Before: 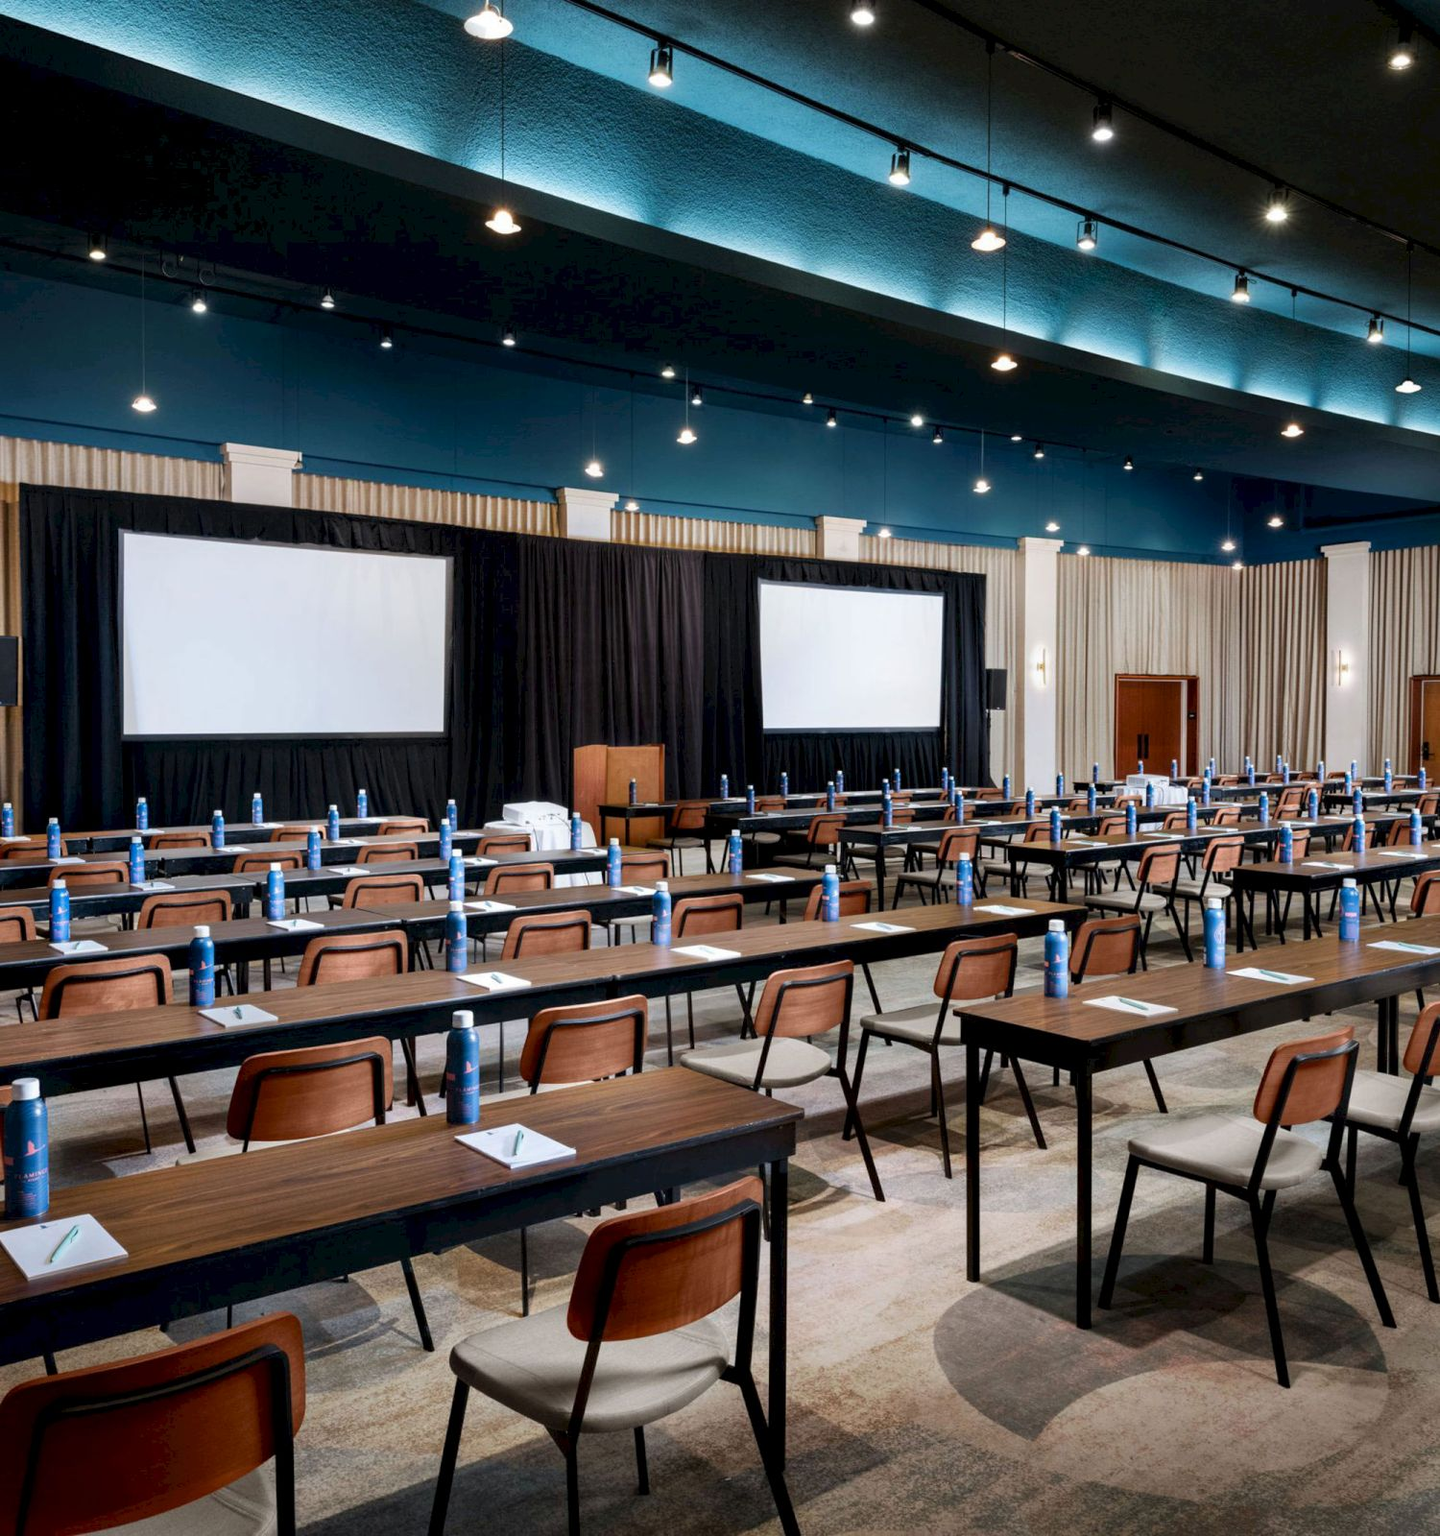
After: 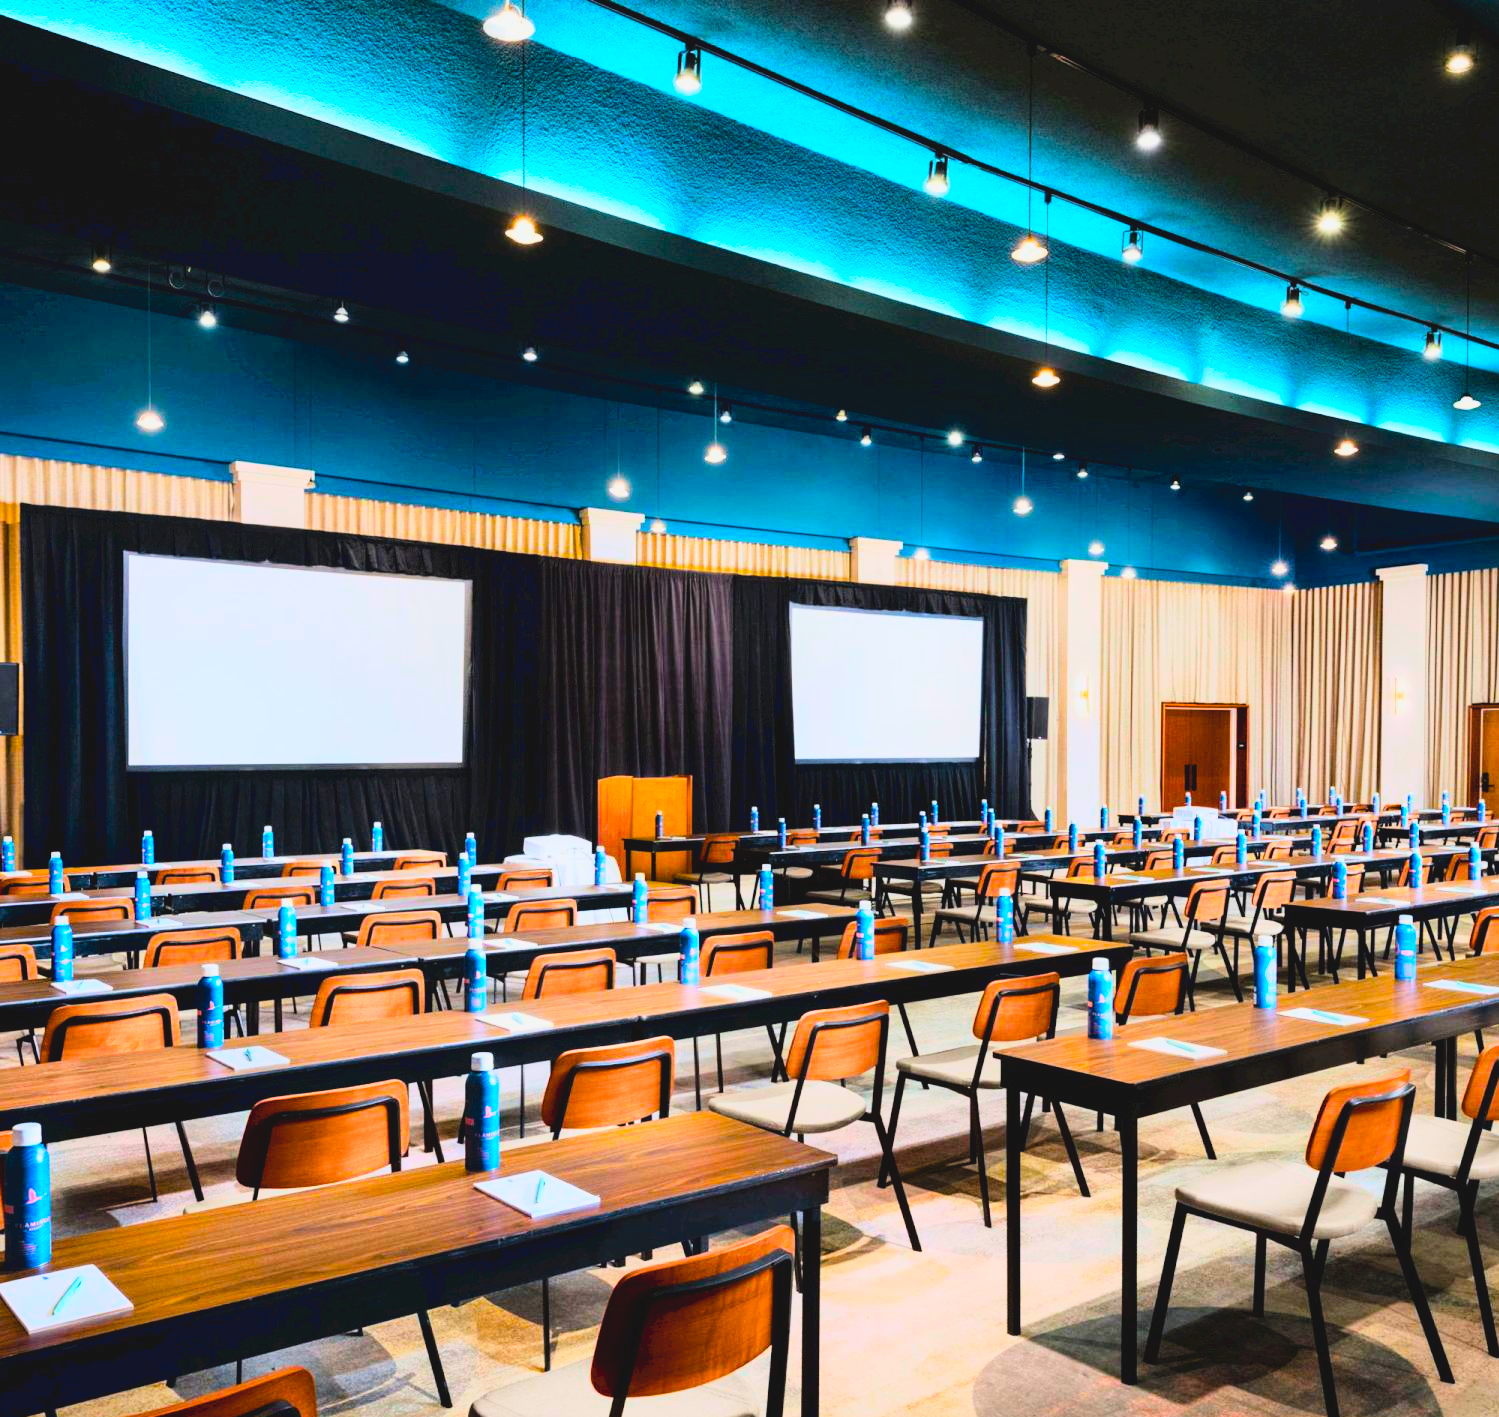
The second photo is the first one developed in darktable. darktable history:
exposure: exposure 0.126 EV, compensate highlight preservation false
crop and rotate: top 0%, bottom 11.429%
contrast brightness saturation: contrast -0.095, brightness 0.051, saturation 0.077
tone equalizer: on, module defaults
color balance rgb: linear chroma grading › global chroma 39.548%, perceptual saturation grading › global saturation 19.685%
base curve: curves: ch0 [(0, 0) (0, 0.001) (0.001, 0.001) (0.004, 0.002) (0.007, 0.004) (0.015, 0.013) (0.033, 0.045) (0.052, 0.096) (0.075, 0.17) (0.099, 0.241) (0.163, 0.42) (0.219, 0.55) (0.259, 0.616) (0.327, 0.722) (0.365, 0.765) (0.522, 0.873) (0.547, 0.881) (0.689, 0.919) (0.826, 0.952) (1, 1)]
